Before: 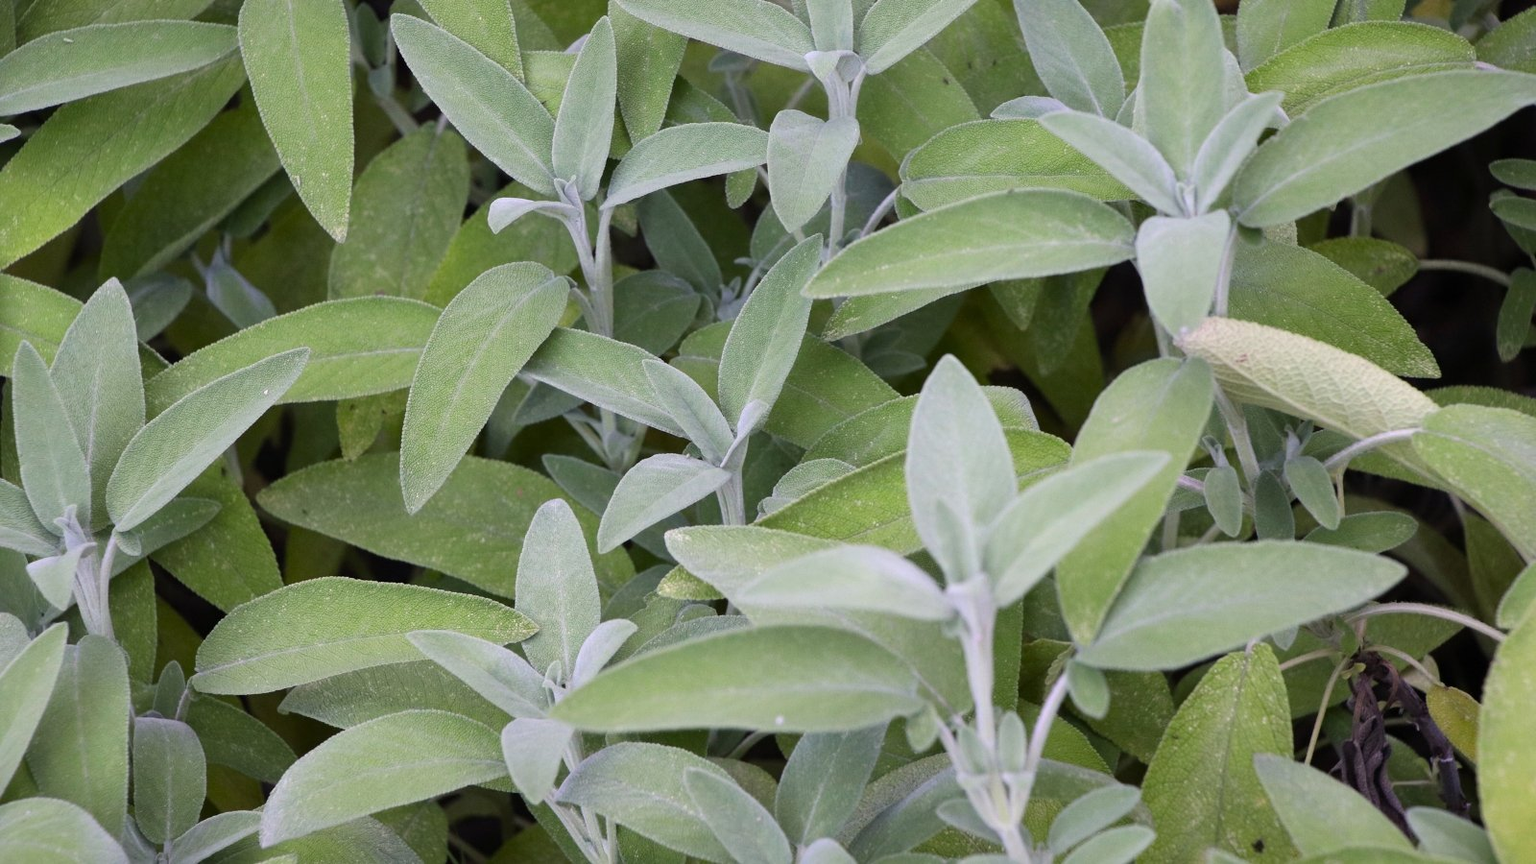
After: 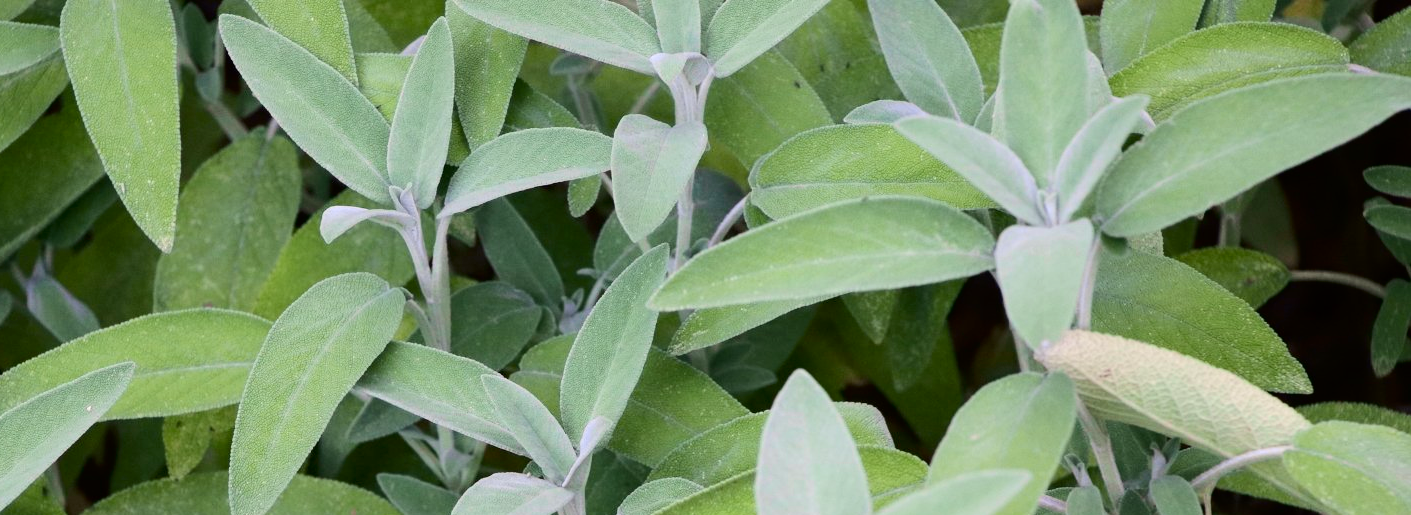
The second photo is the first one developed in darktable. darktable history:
crop and rotate: left 11.812%, bottom 42.776%
exposure: exposure 0.207 EV, compensate highlight preservation false
tone curve: curves: ch0 [(0, 0) (0.068, 0.031) (0.175, 0.132) (0.337, 0.304) (0.498, 0.511) (0.748, 0.762) (0.993, 0.954)]; ch1 [(0, 0) (0.294, 0.184) (0.359, 0.34) (0.362, 0.35) (0.43, 0.41) (0.476, 0.457) (0.499, 0.5) (0.529, 0.523) (0.677, 0.762) (1, 1)]; ch2 [(0, 0) (0.431, 0.419) (0.495, 0.502) (0.524, 0.534) (0.557, 0.56) (0.634, 0.654) (0.728, 0.722) (1, 1)], color space Lab, independent channels, preserve colors none
